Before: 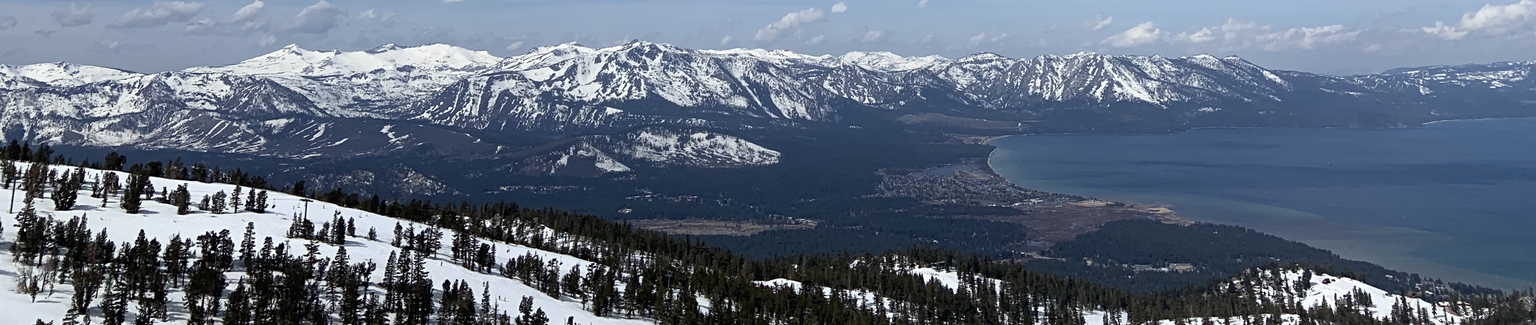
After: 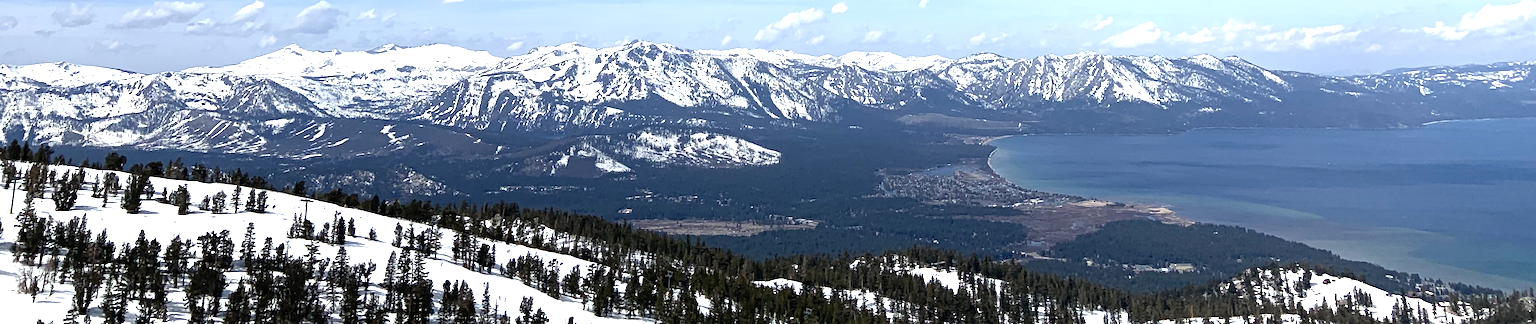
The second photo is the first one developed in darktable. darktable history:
levels: gray 59.33%, levels [0, 0.374, 0.749]
